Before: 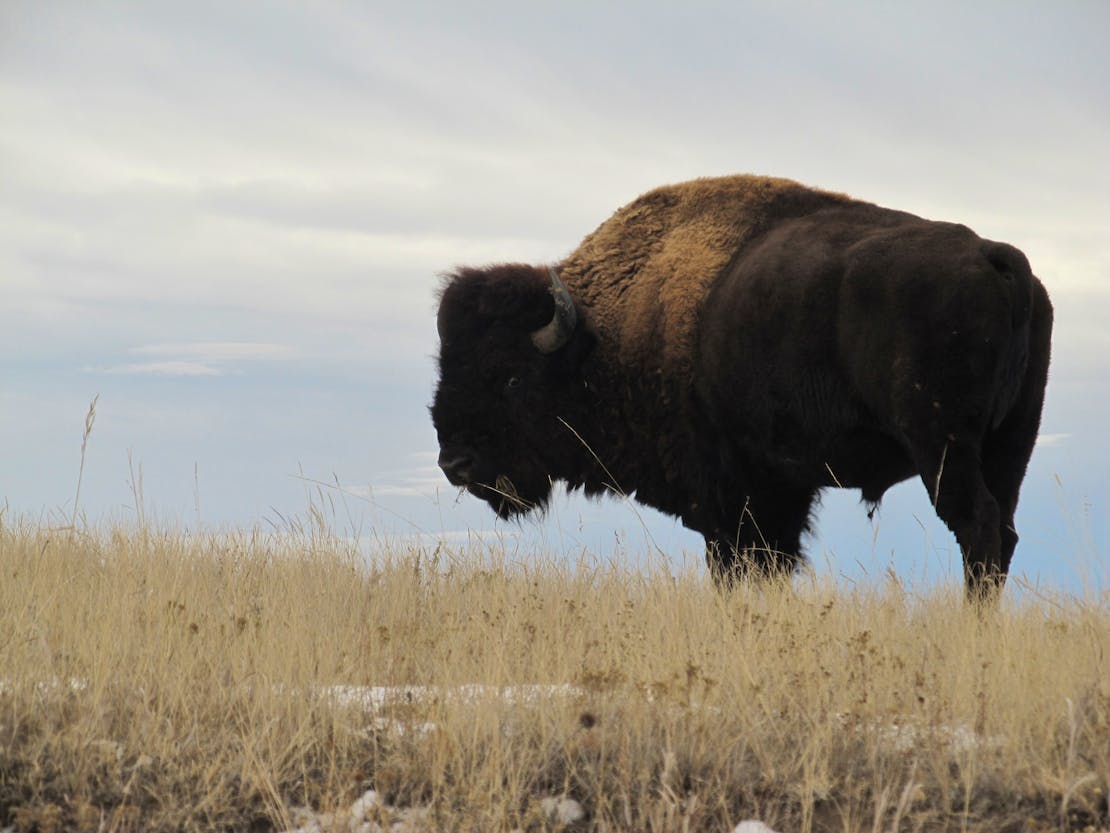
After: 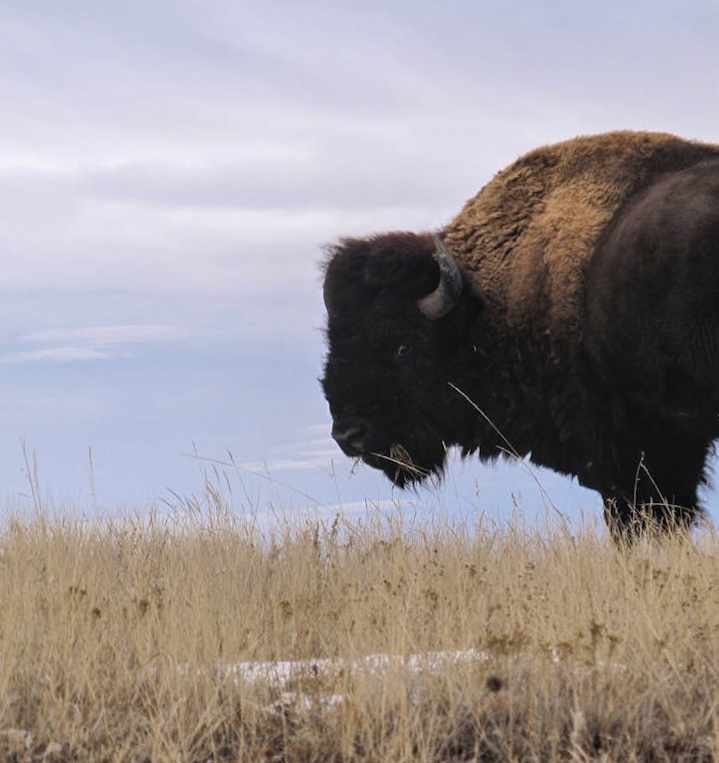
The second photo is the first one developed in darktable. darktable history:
white balance: red 1.004, blue 1.096
rotate and perspective: rotation -3°, crop left 0.031, crop right 0.968, crop top 0.07, crop bottom 0.93
local contrast: on, module defaults
crop and rotate: left 8.786%, right 24.548%
base curve: exposure shift 0, preserve colors none
